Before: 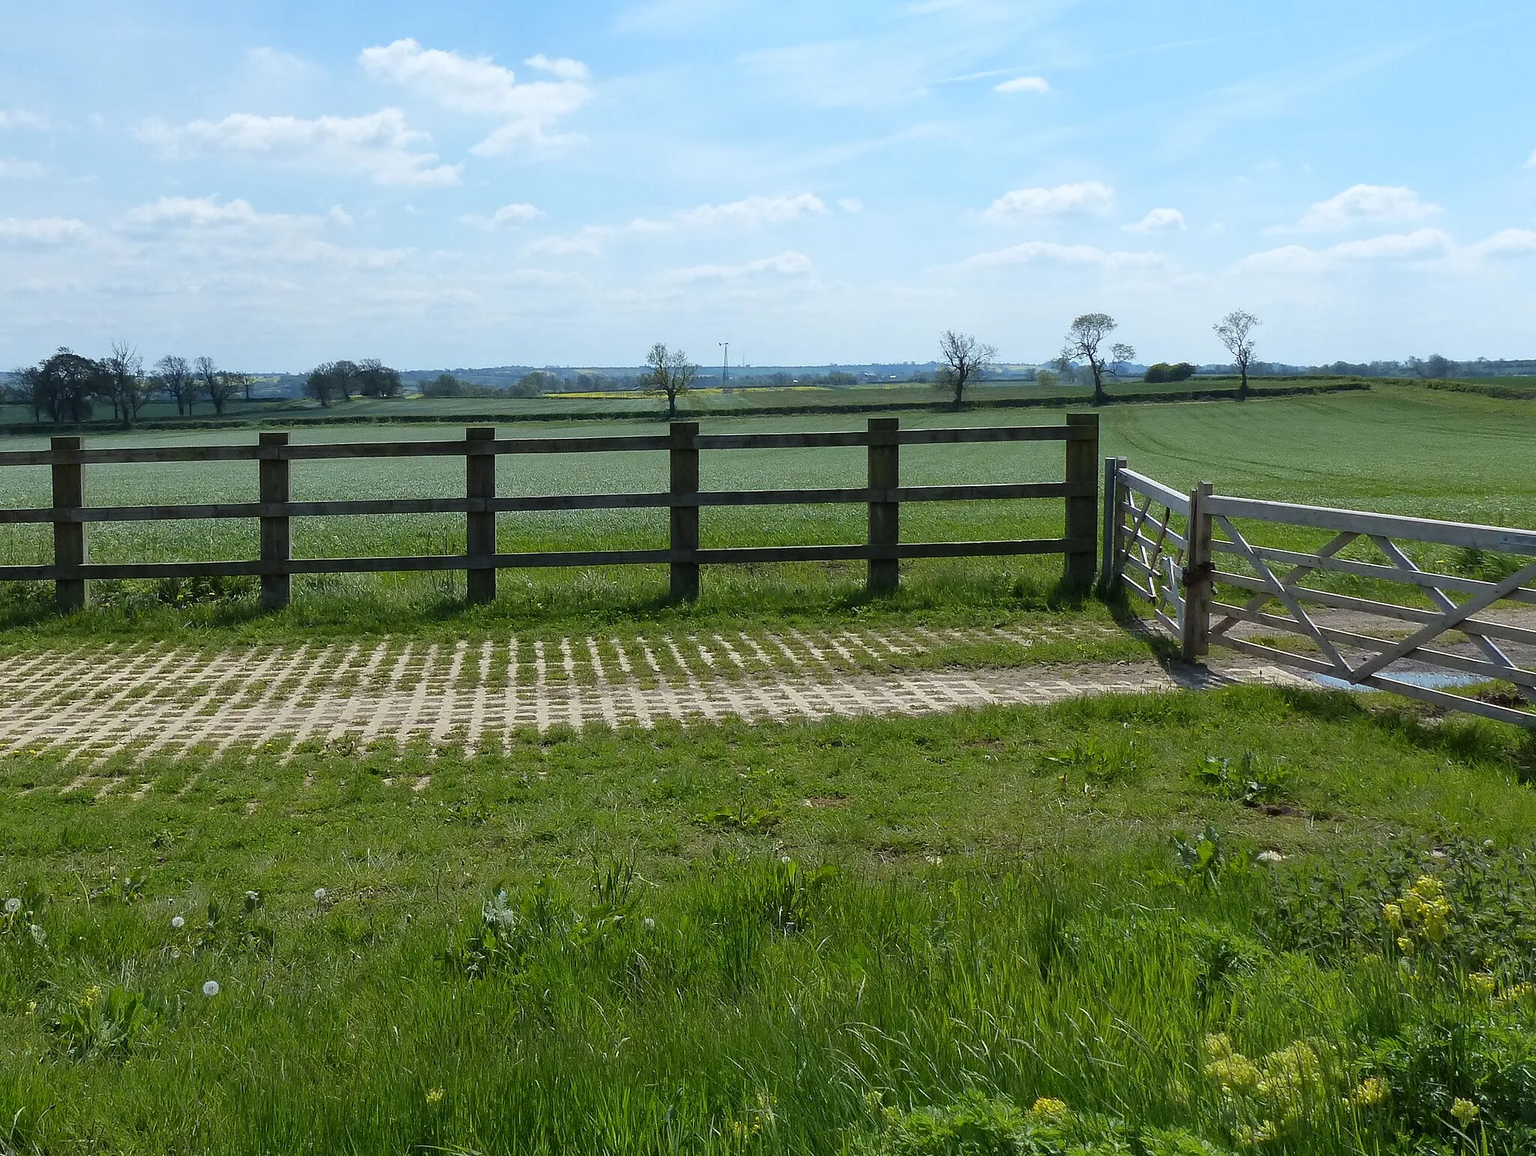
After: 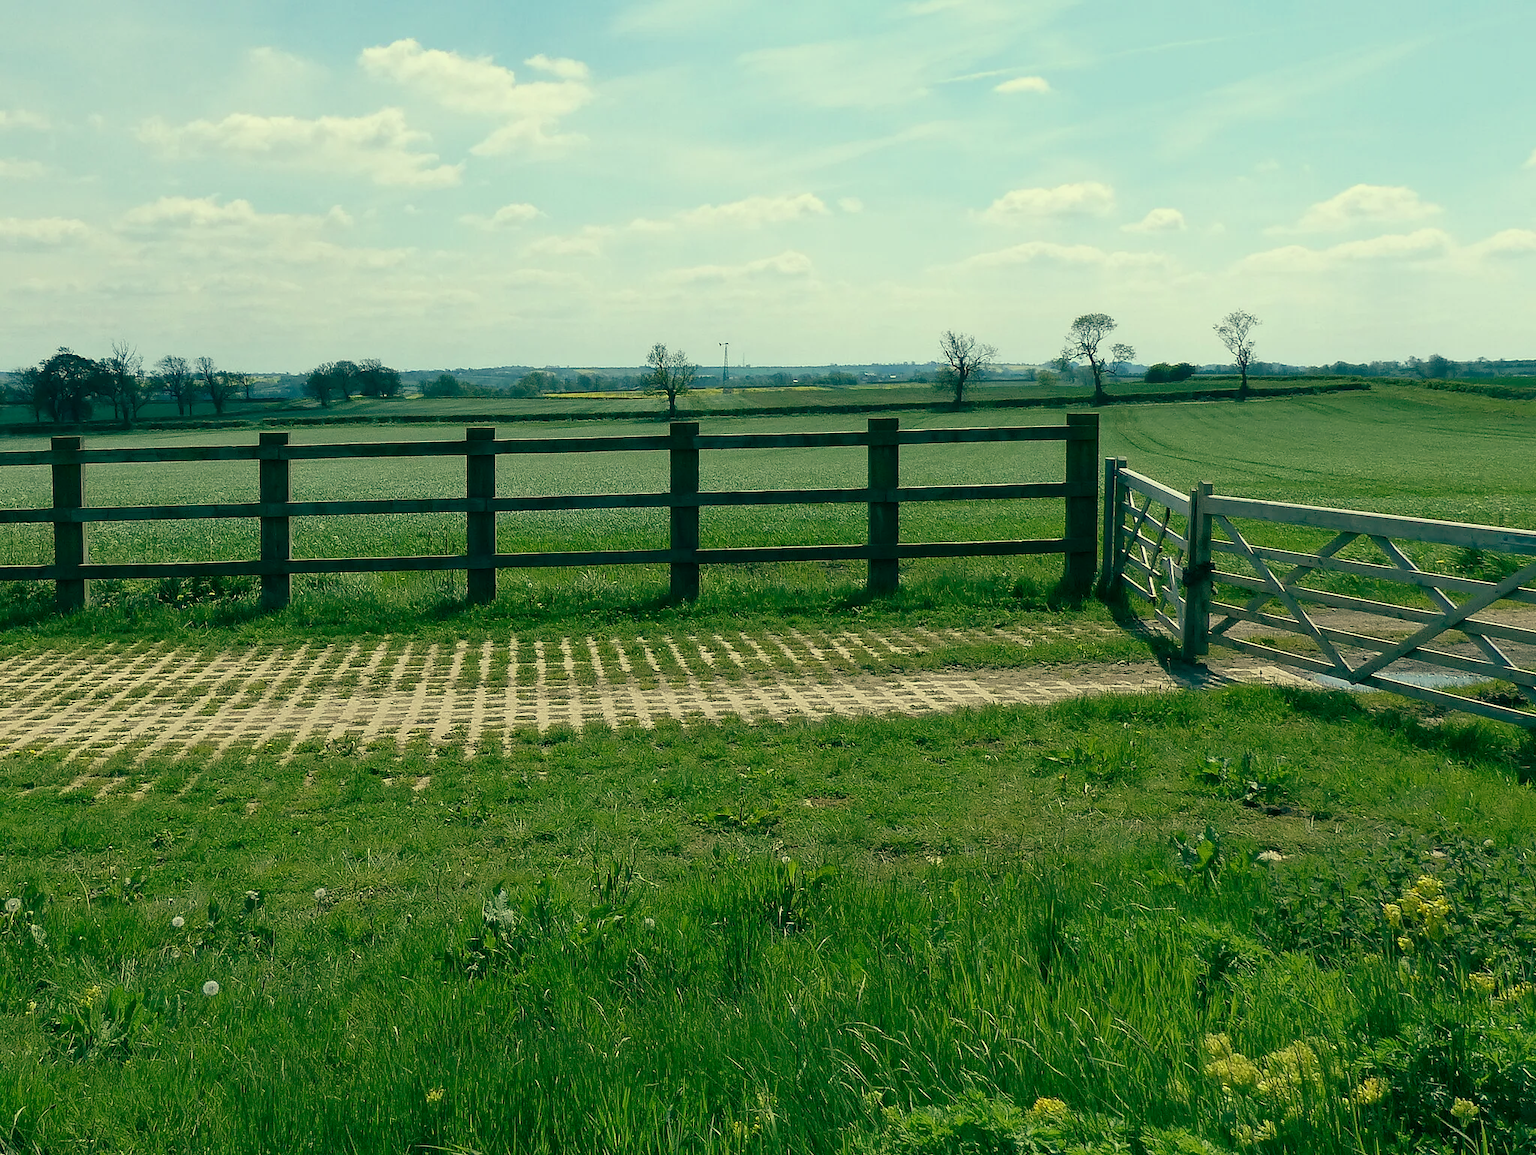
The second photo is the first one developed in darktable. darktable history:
color balance: mode lift, gamma, gain (sRGB), lift [1, 0.69, 1, 1], gamma [1, 1.482, 1, 1], gain [1, 1, 1, 0.802]
